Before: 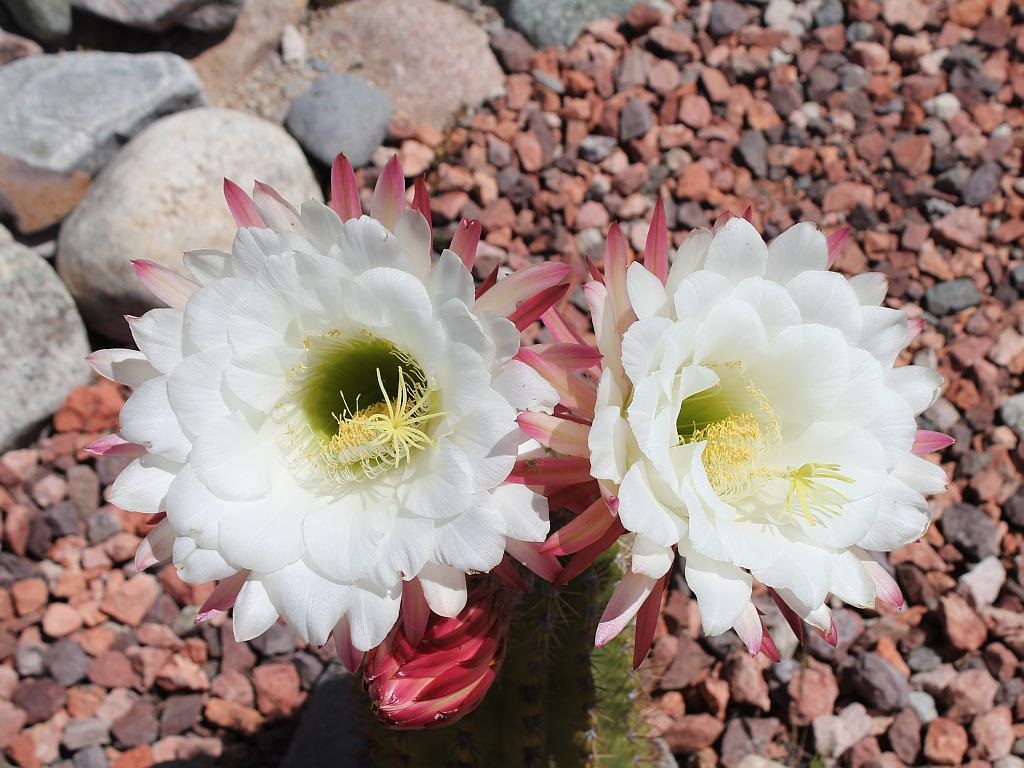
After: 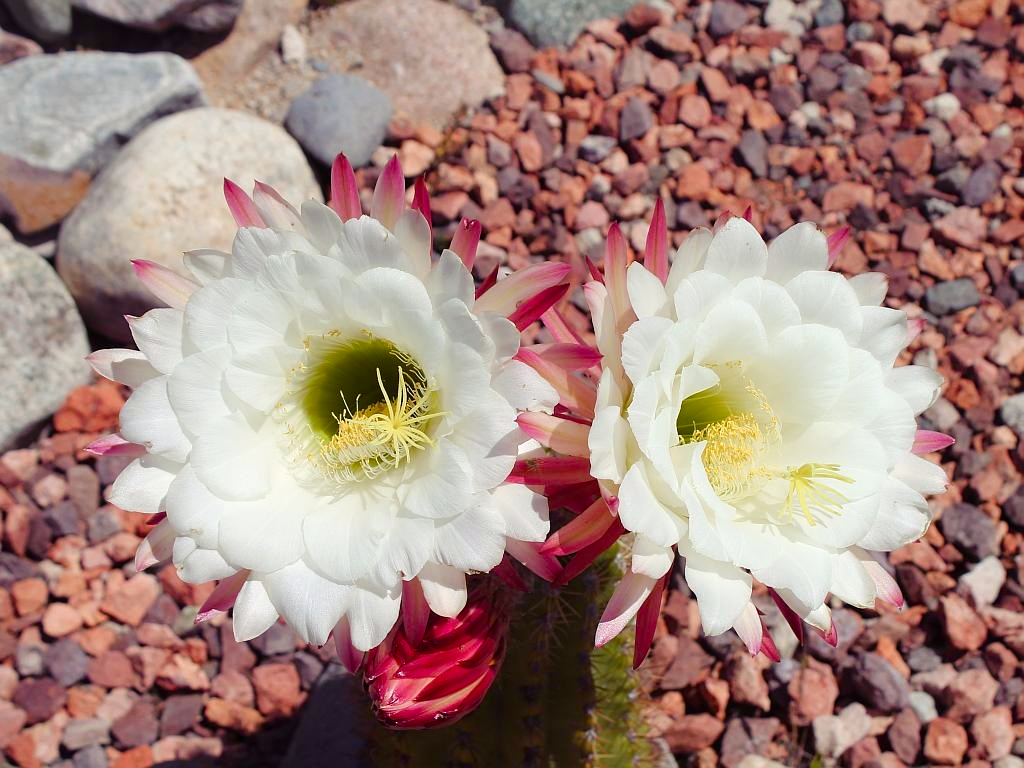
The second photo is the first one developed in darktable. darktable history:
color balance rgb: shadows lift › luminance 0.701%, shadows lift › chroma 6.963%, shadows lift › hue 300.55°, power › hue 73.83°, highlights gain › luminance 6.681%, highlights gain › chroma 1.989%, highlights gain › hue 87.98°, perceptual saturation grading › global saturation 20%, perceptual saturation grading › highlights -25.295%, perceptual saturation grading › shadows 24.162%, global vibrance 20%
